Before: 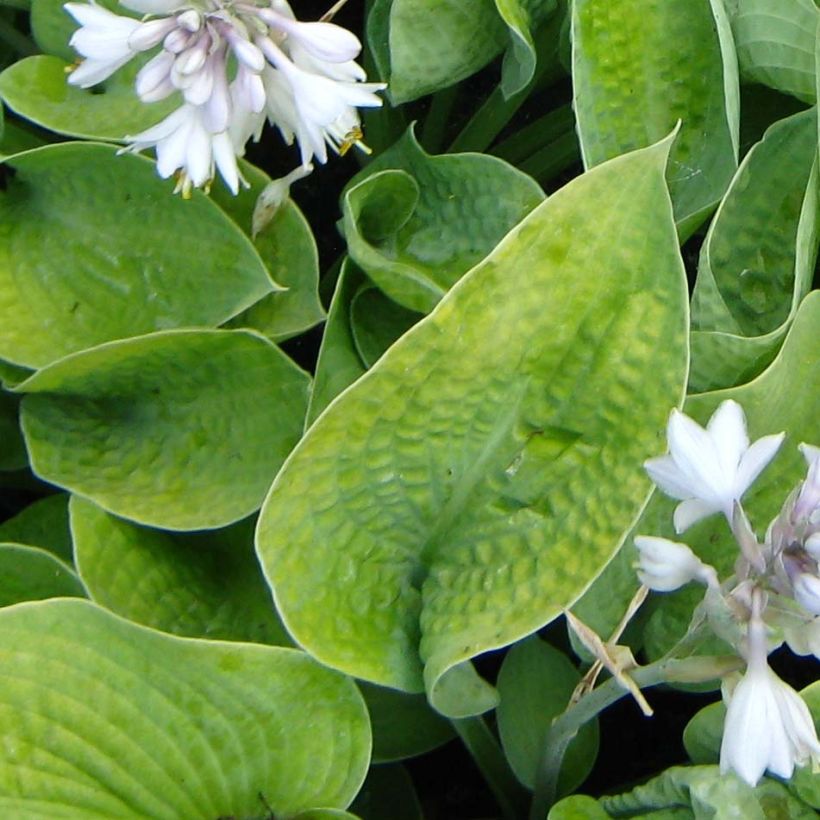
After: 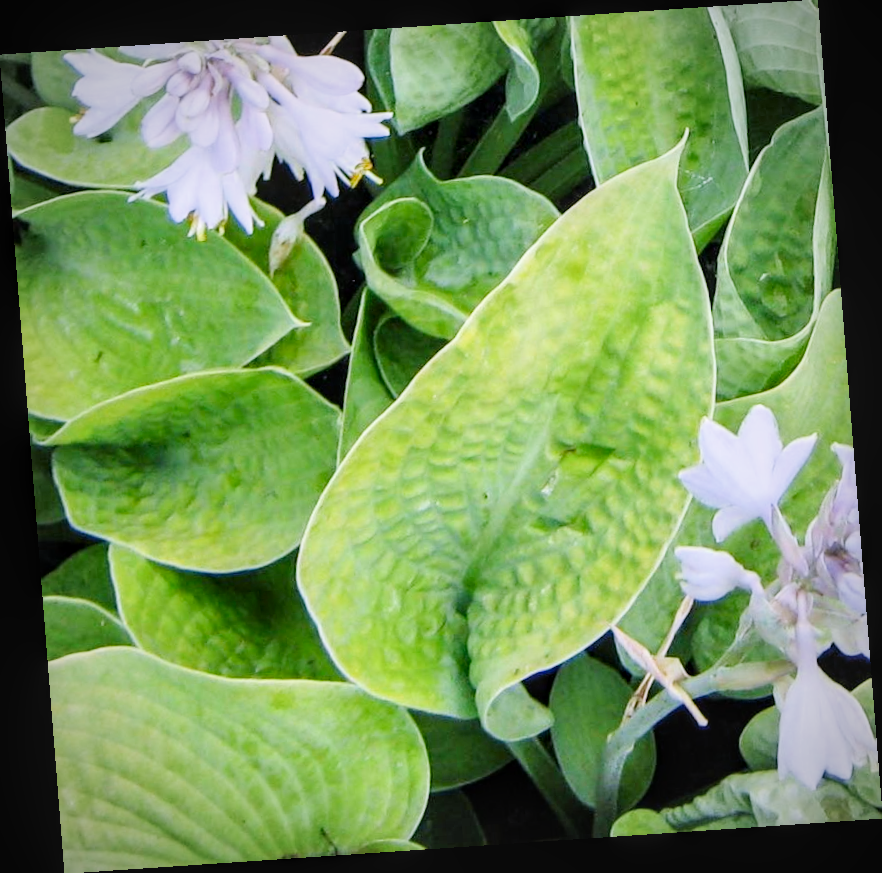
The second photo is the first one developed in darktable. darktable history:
rotate and perspective: rotation -4.2°, shear 0.006, automatic cropping off
contrast brightness saturation: contrast 0.03, brightness -0.04
vignetting: fall-off radius 60.92%
white balance: red 1.042, blue 1.17
filmic rgb: black relative exposure -7.65 EV, white relative exposure 4.56 EV, hardness 3.61
local contrast: on, module defaults
exposure: black level correction 0, exposure 1.45 EV, compensate exposure bias true, compensate highlight preservation false
